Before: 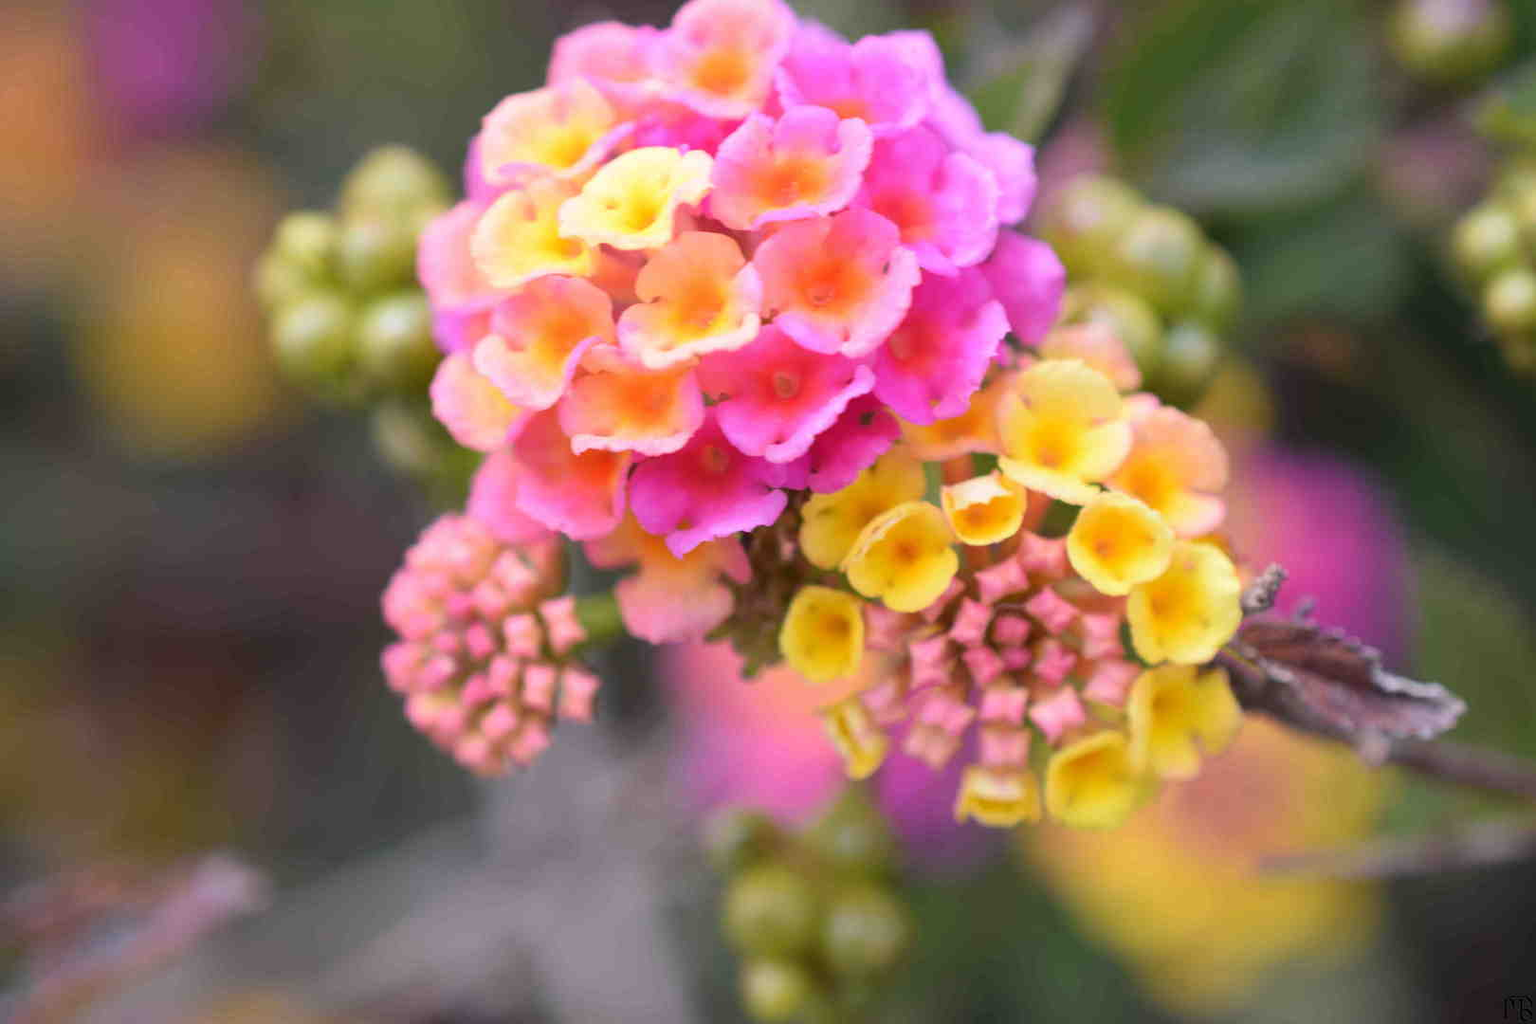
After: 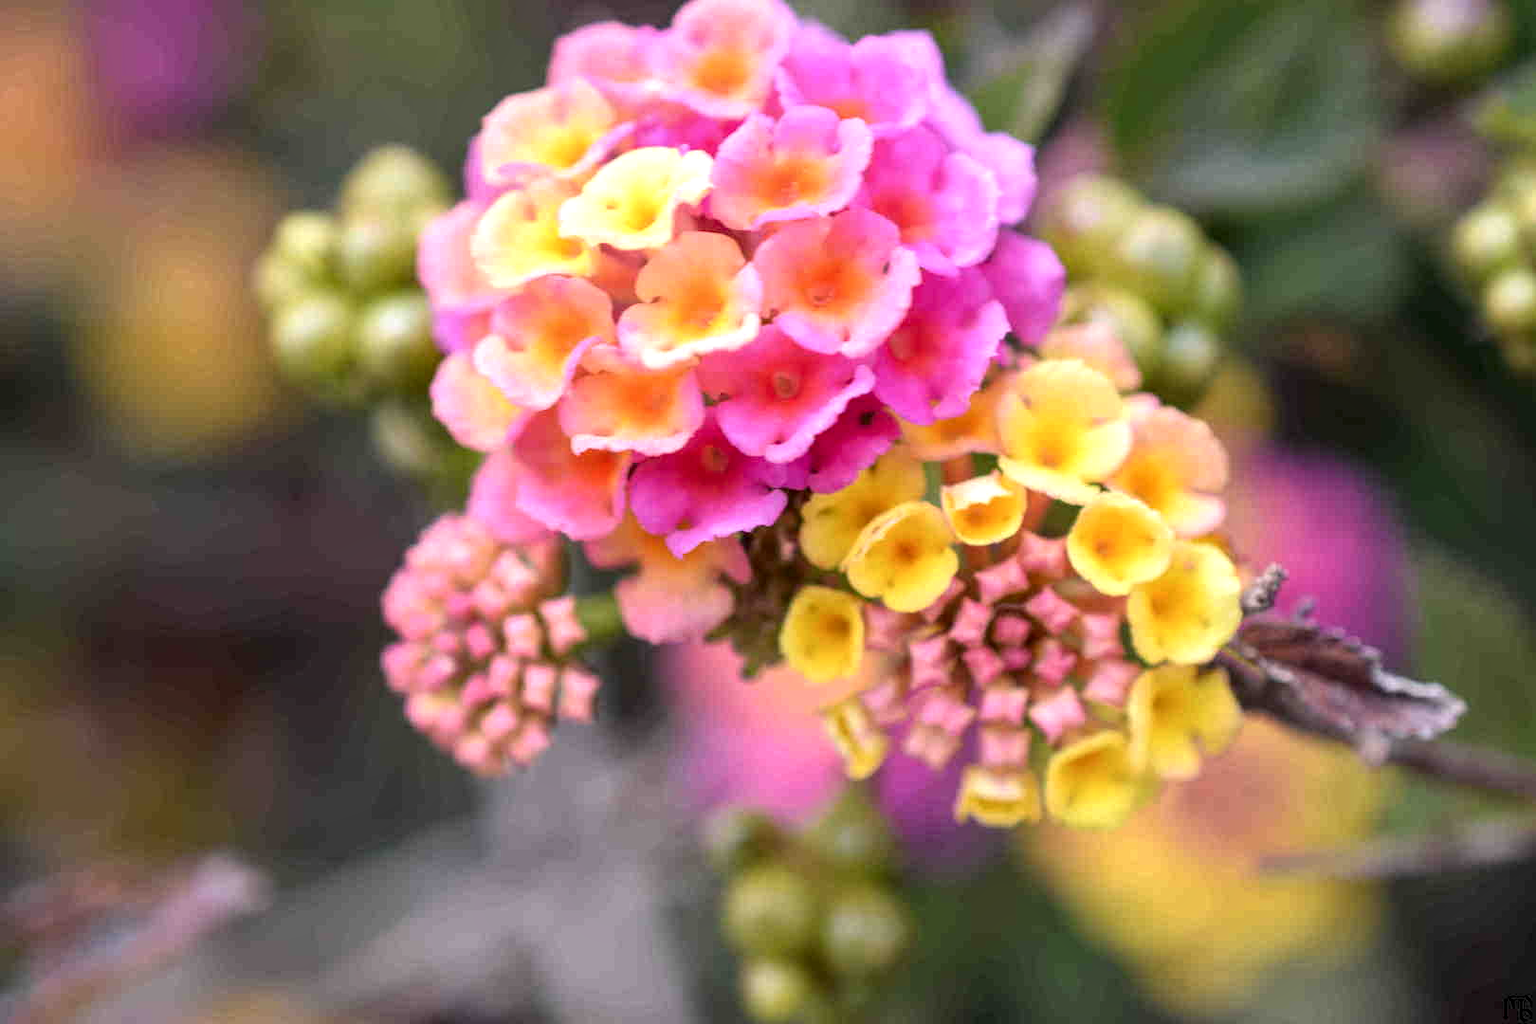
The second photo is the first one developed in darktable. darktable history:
local contrast: highlights 22%, detail 150%
